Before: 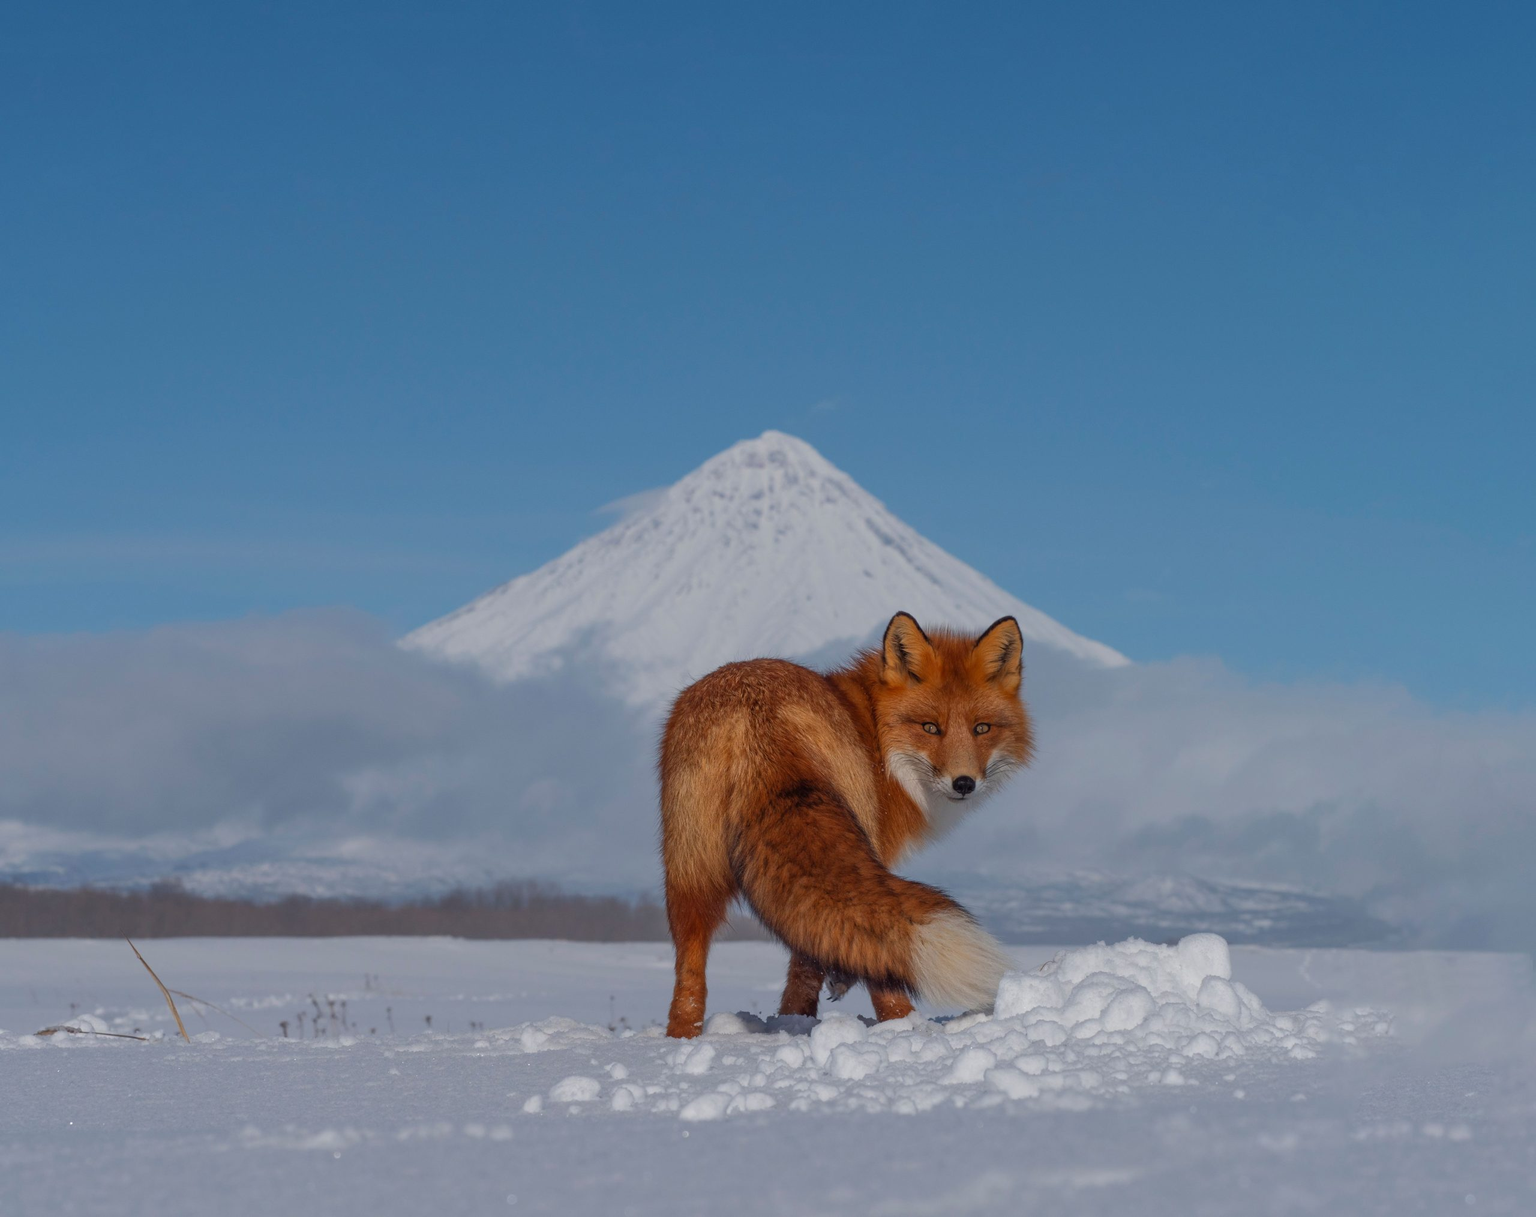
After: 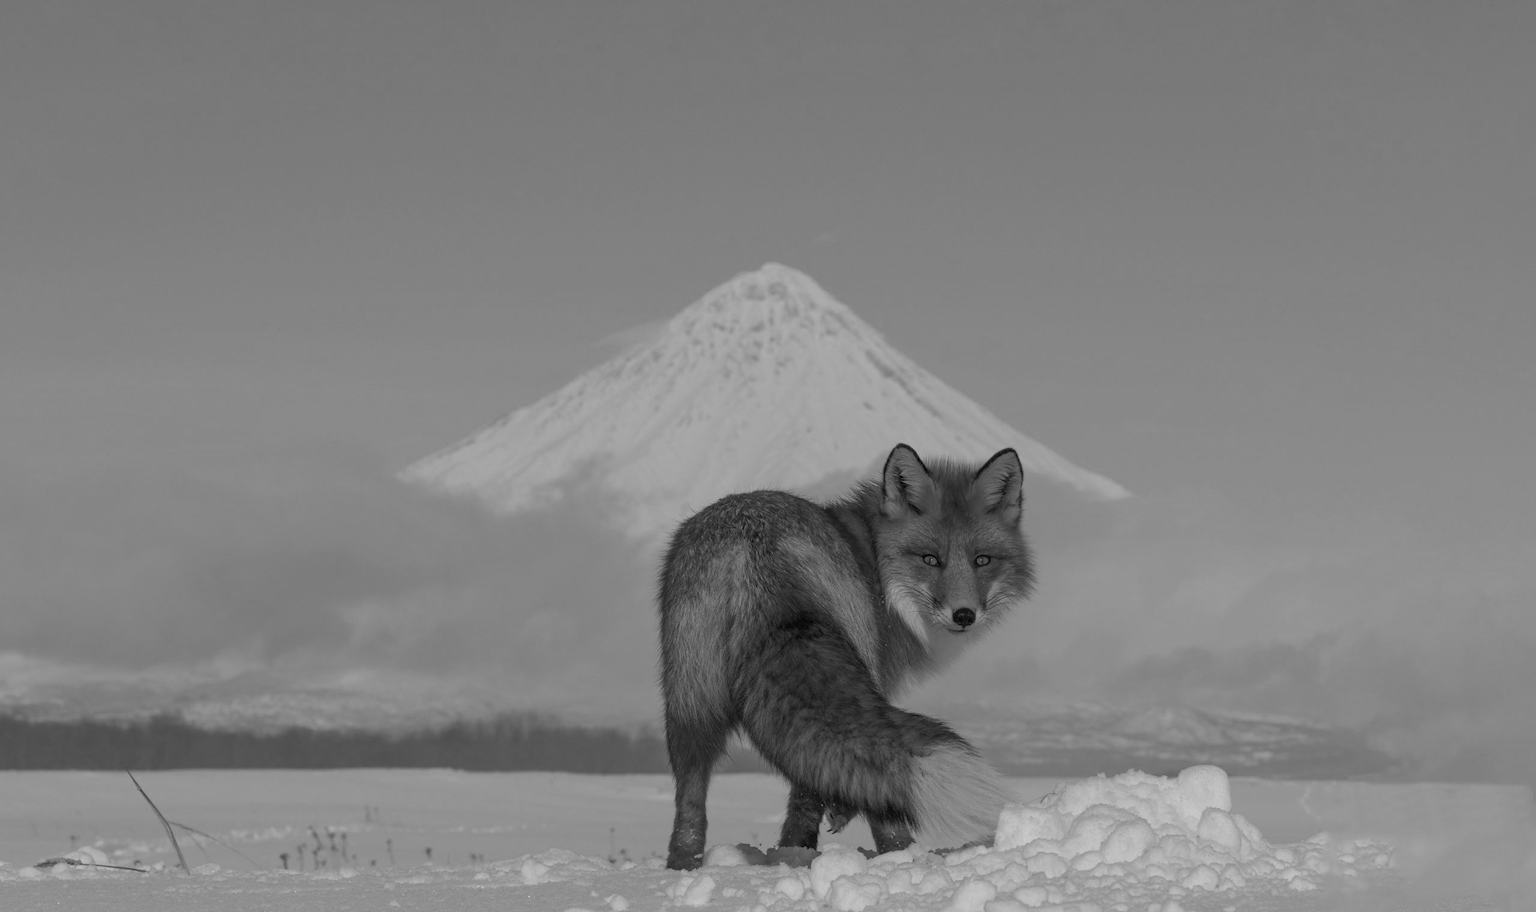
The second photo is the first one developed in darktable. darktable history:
color calibration: output gray [0.18, 0.41, 0.41, 0], gray › normalize channels true, illuminant same as pipeline (D50), adaptation XYZ, x 0.346, y 0.359, gamut compression 0
crop: top 13.819%, bottom 11.169%
